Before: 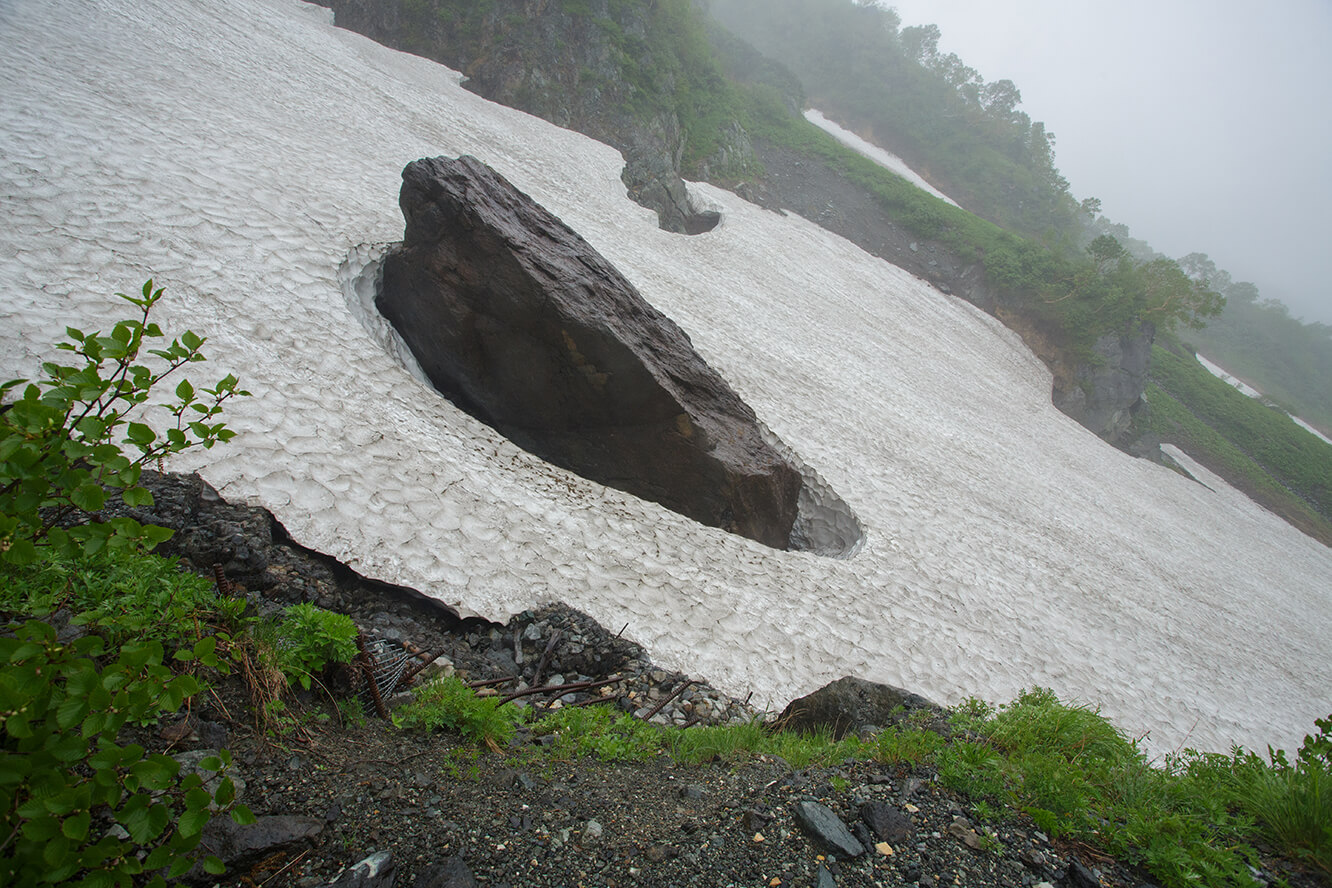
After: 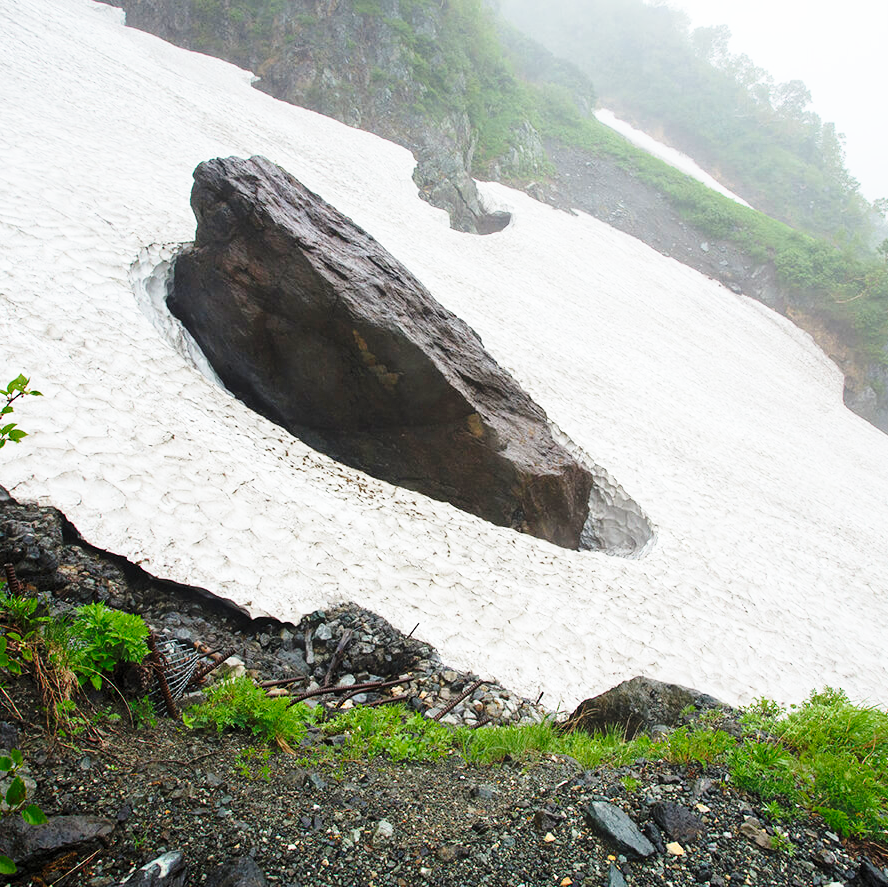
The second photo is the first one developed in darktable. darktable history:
base curve: curves: ch0 [(0, 0) (0.026, 0.03) (0.109, 0.232) (0.351, 0.748) (0.669, 0.968) (1, 1)], preserve colors none
levels: levels [0.018, 0.493, 1]
white balance: emerald 1
crop and rotate: left 15.754%, right 17.579%
